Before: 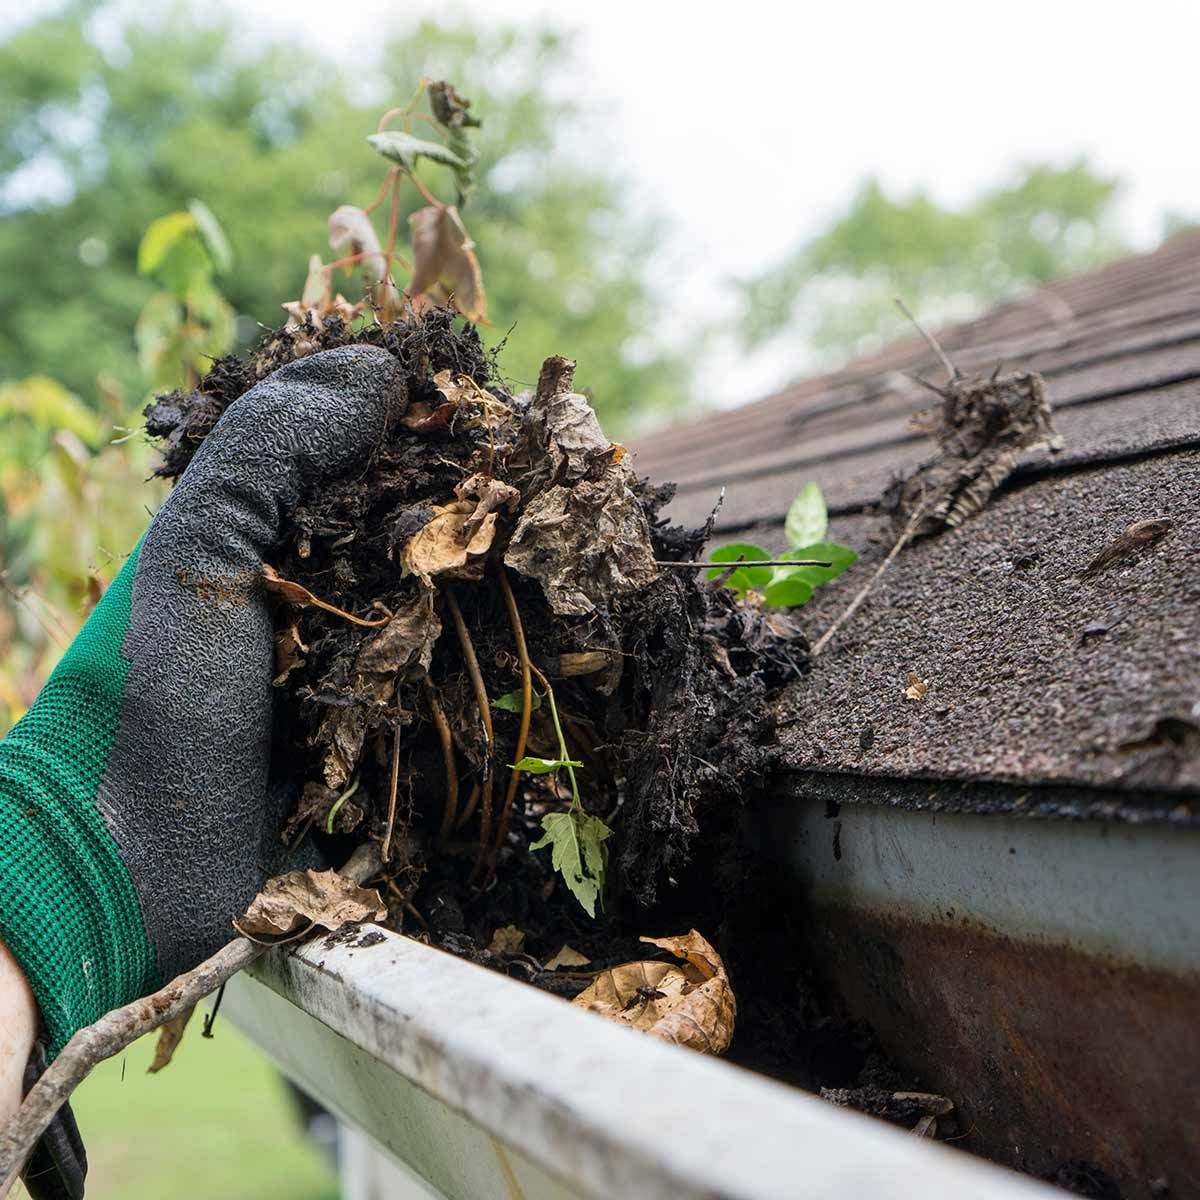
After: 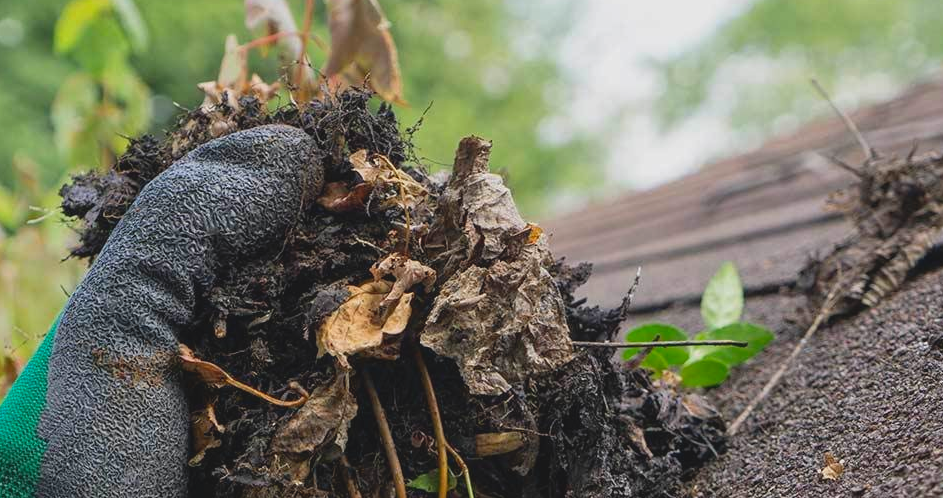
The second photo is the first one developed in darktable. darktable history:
lowpass: radius 0.1, contrast 0.85, saturation 1.1, unbound 0
crop: left 7.036%, top 18.398%, right 14.379%, bottom 40.043%
